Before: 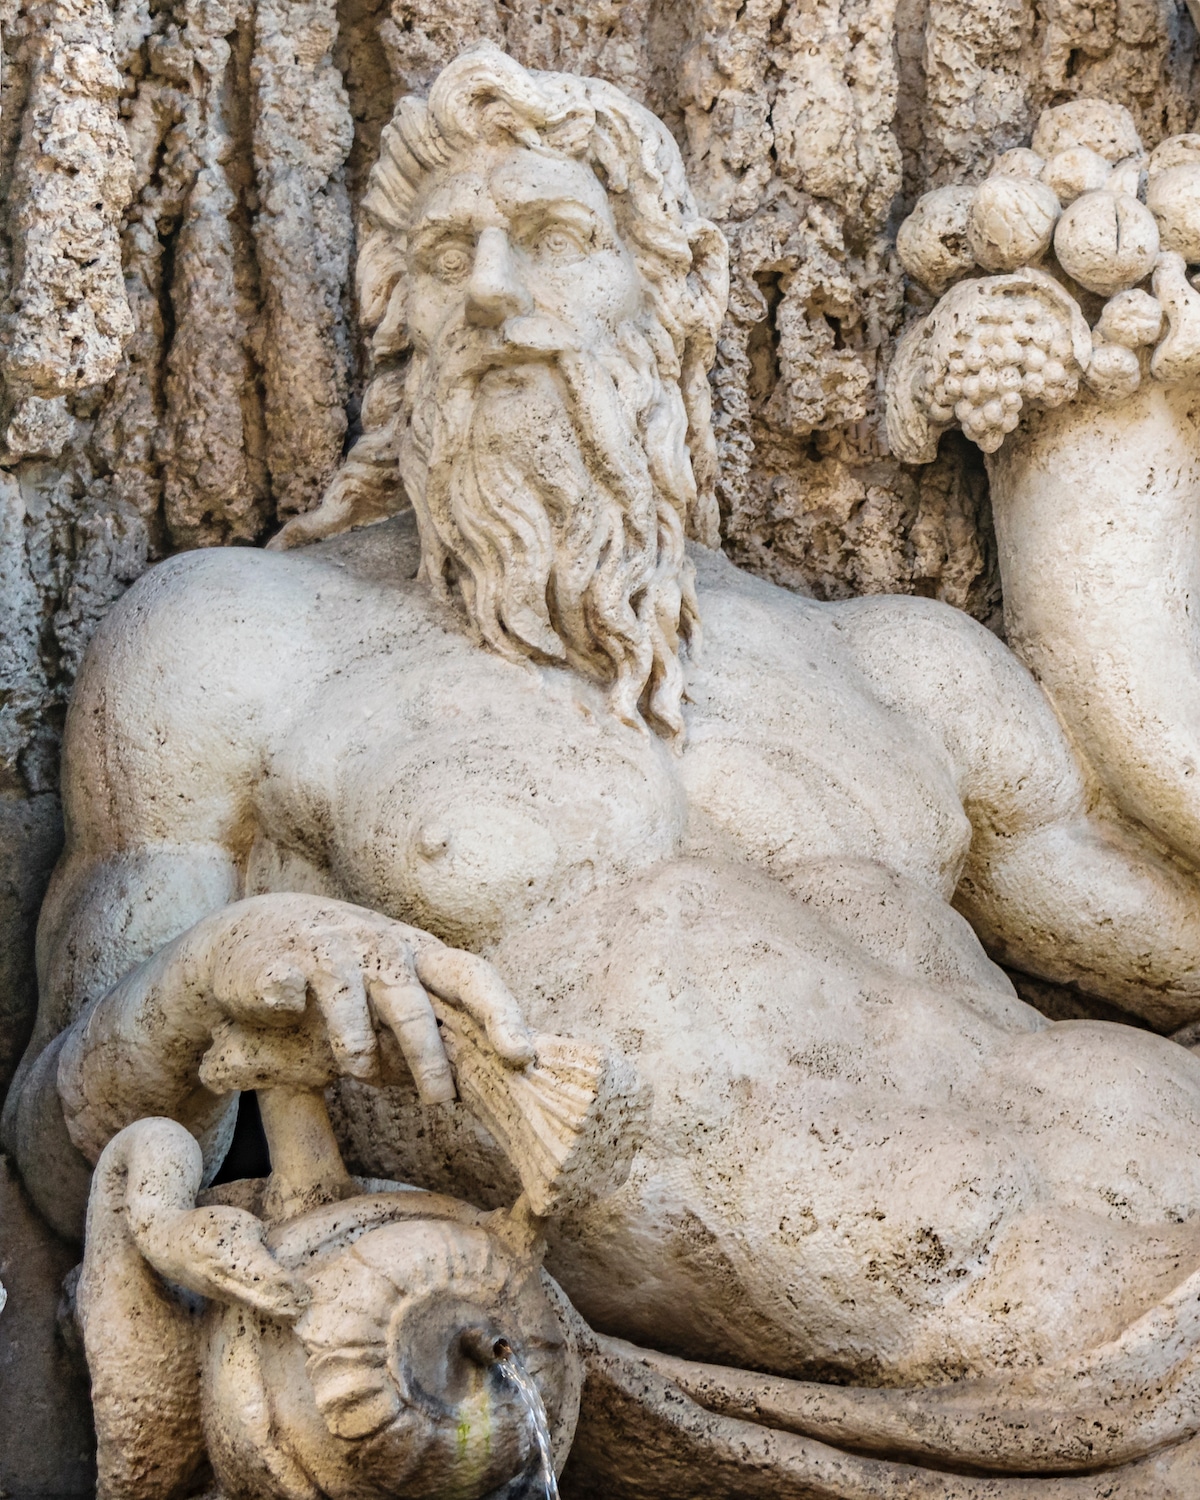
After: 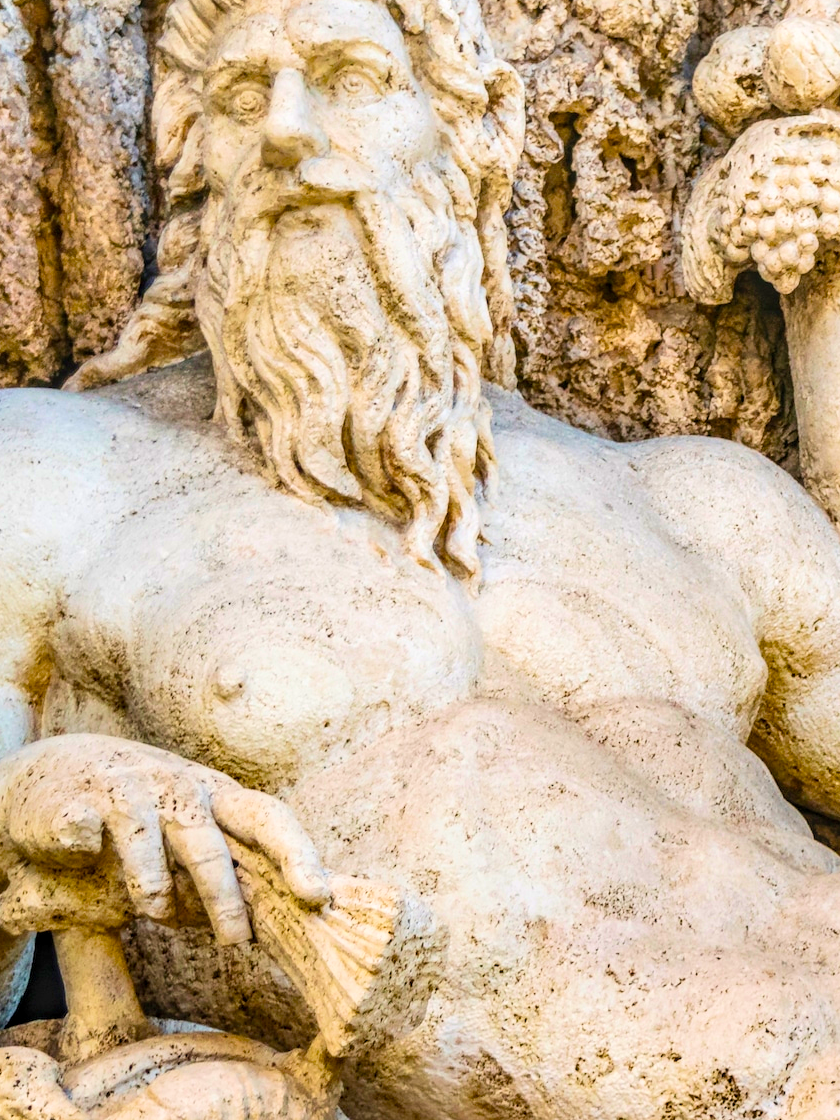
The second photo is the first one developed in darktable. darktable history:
crop and rotate: left 17.073%, top 10.661%, right 12.899%, bottom 14.635%
color balance rgb: perceptual saturation grading › global saturation 20%, perceptual saturation grading › highlights 3.267%, perceptual saturation grading › shadows 49.326%, global vibrance 20%
local contrast: on, module defaults
velvia: on, module defaults
contrast brightness saturation: contrast 0.197, brightness 0.169, saturation 0.225
